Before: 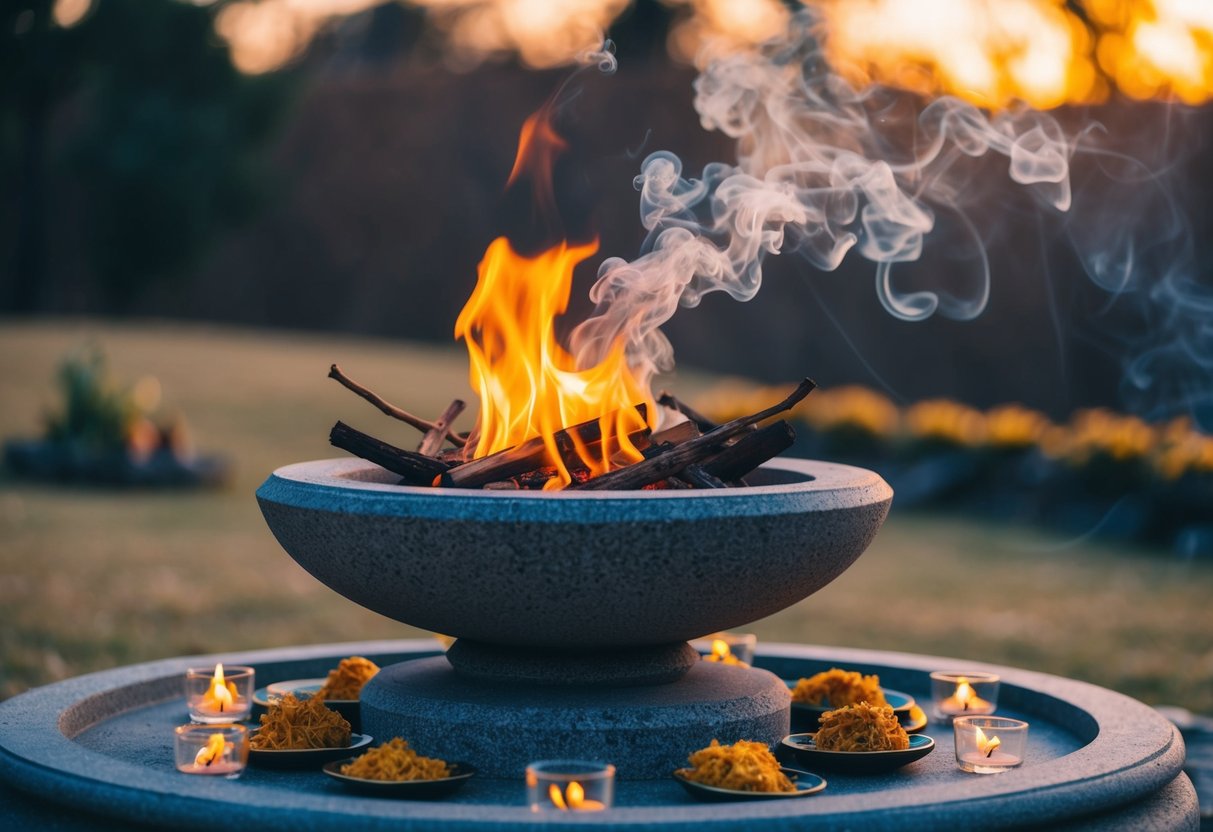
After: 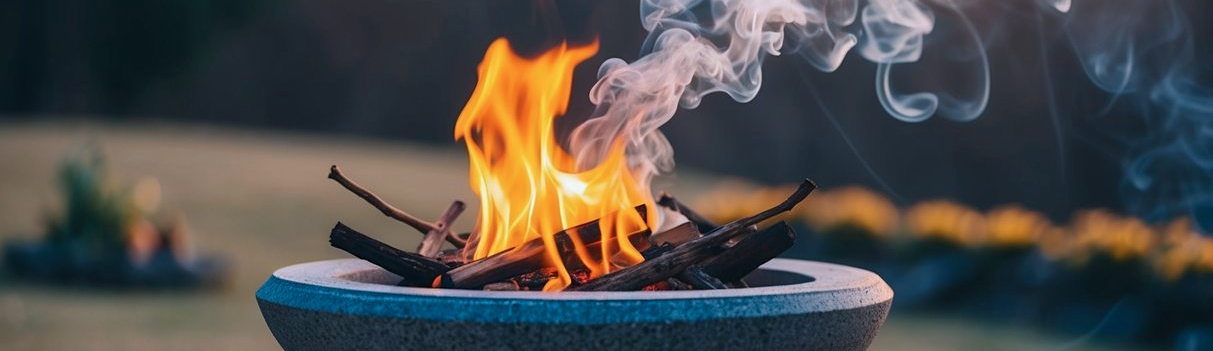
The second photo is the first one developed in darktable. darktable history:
color correction: highlights a* -4.04, highlights b* -11.12
sharpen: amount 0.204
crop and rotate: top 23.944%, bottom 33.838%
